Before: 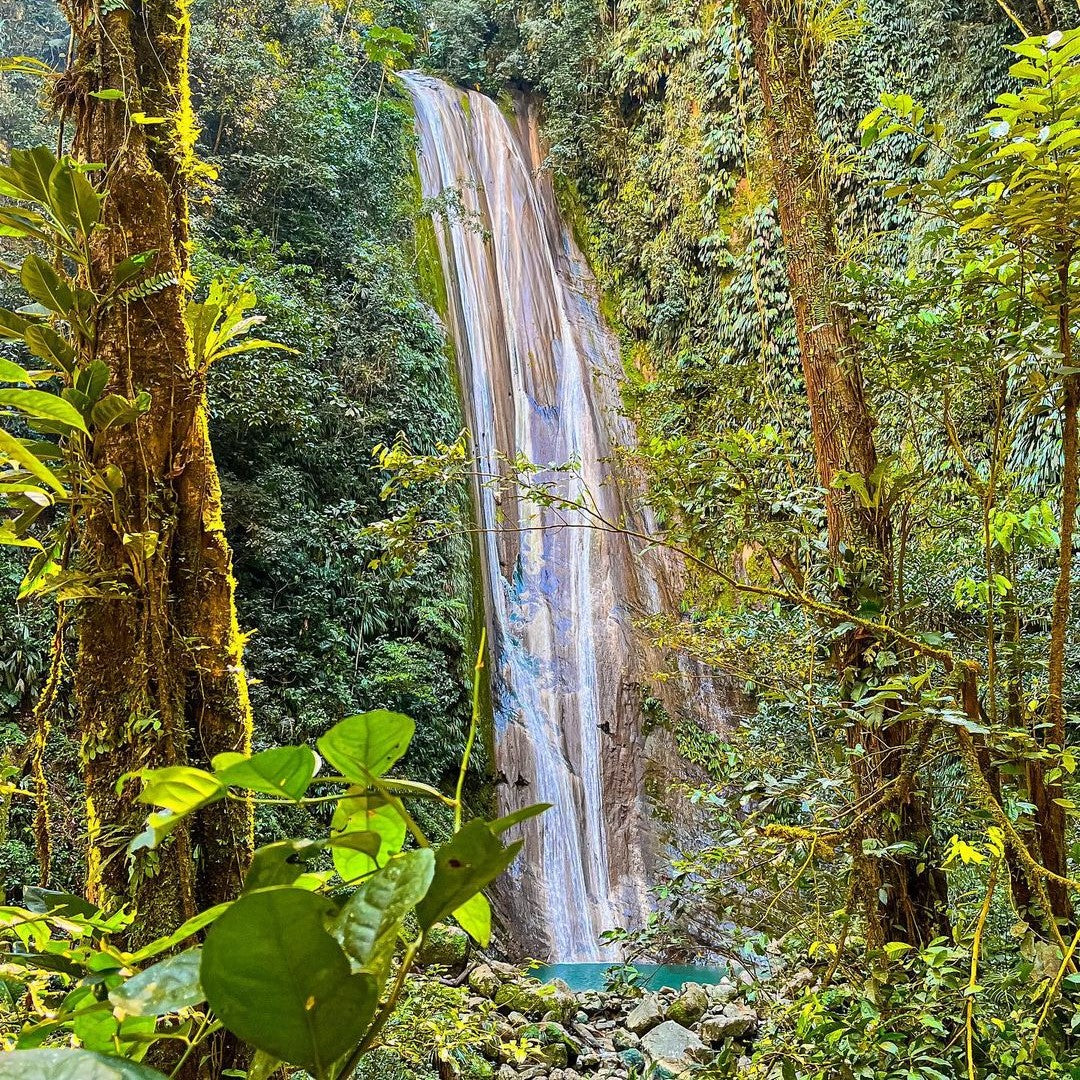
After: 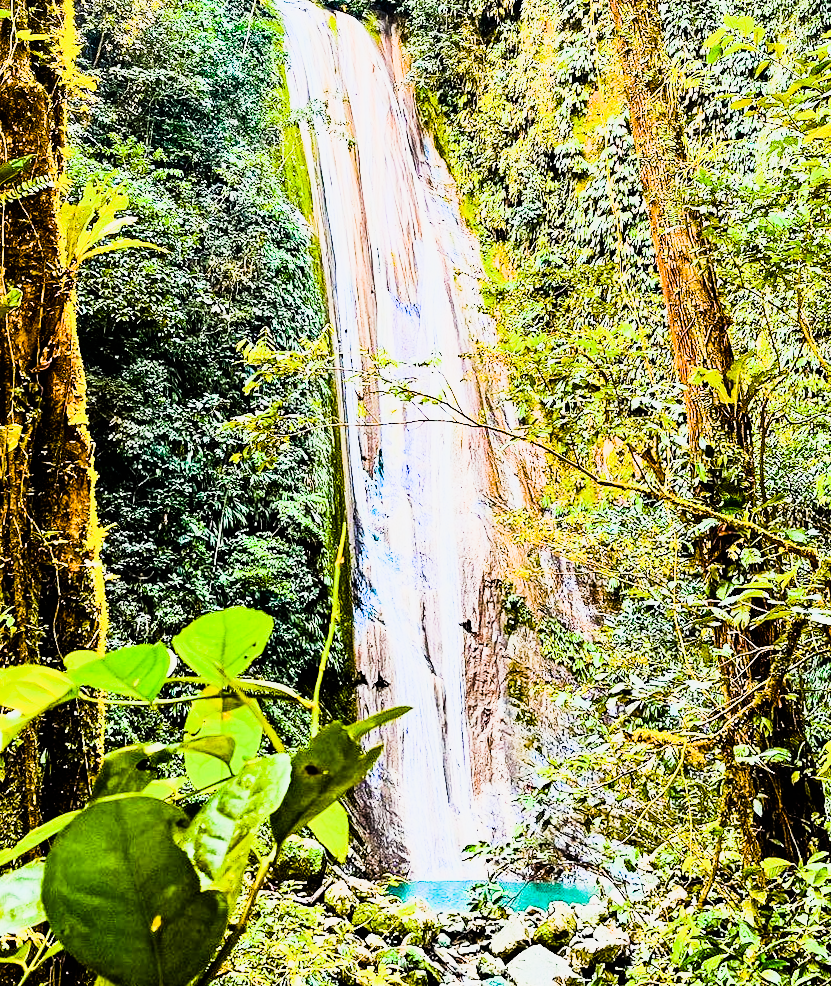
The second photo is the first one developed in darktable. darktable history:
rgb curve: curves: ch0 [(0, 0) (0.21, 0.15) (0.24, 0.21) (0.5, 0.75) (0.75, 0.96) (0.89, 0.99) (1, 1)]; ch1 [(0, 0.02) (0.21, 0.13) (0.25, 0.2) (0.5, 0.67) (0.75, 0.9) (0.89, 0.97) (1, 1)]; ch2 [(0, 0.02) (0.21, 0.13) (0.25, 0.2) (0.5, 0.67) (0.75, 0.9) (0.89, 0.97) (1, 1)], compensate middle gray true
crop: left 9.807%, top 6.259%, right 7.334%, bottom 2.177%
sigmoid: contrast 1.86, skew 0.35
rotate and perspective: rotation 0.215°, lens shift (vertical) -0.139, crop left 0.069, crop right 0.939, crop top 0.002, crop bottom 0.996
color balance rgb: perceptual saturation grading › global saturation 20%, perceptual saturation grading › highlights -25%, perceptual saturation grading › shadows 50%
